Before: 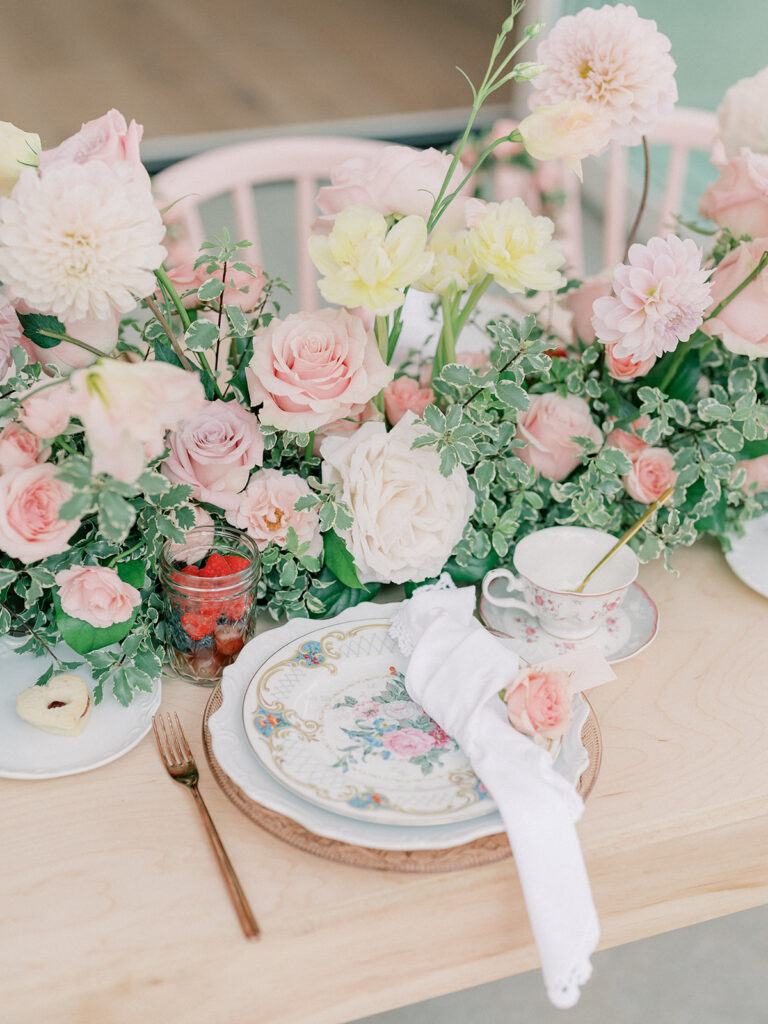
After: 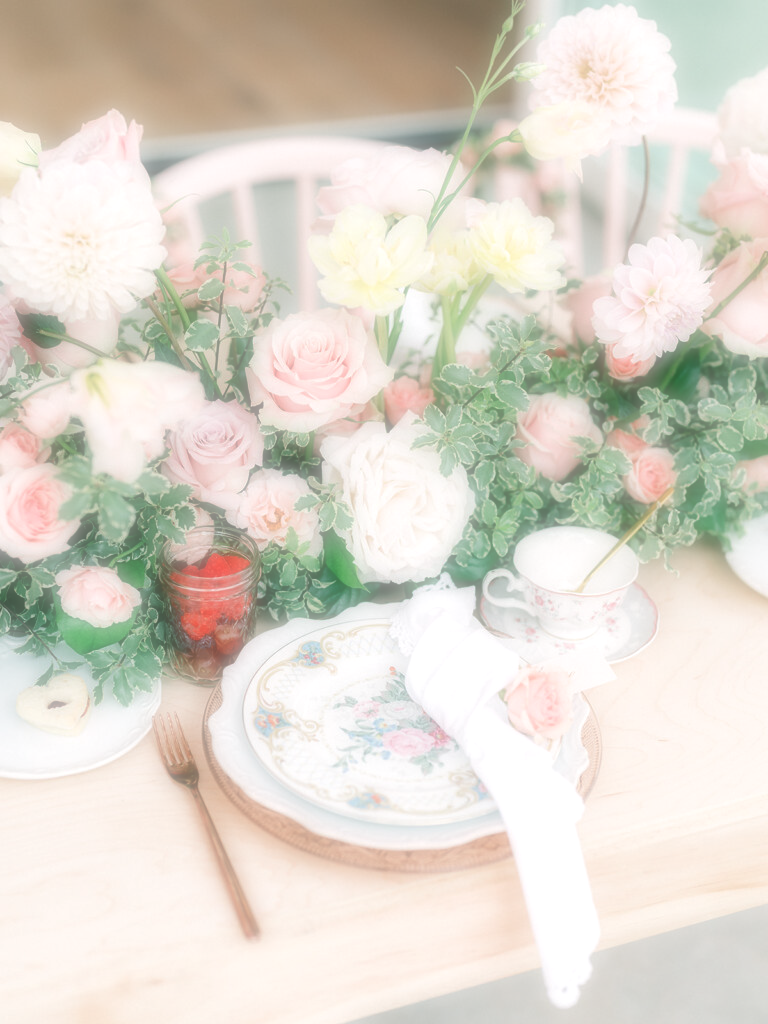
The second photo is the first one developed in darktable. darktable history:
exposure: black level correction 0, exposure 0.5 EV, compensate highlight preservation false
soften: on, module defaults
